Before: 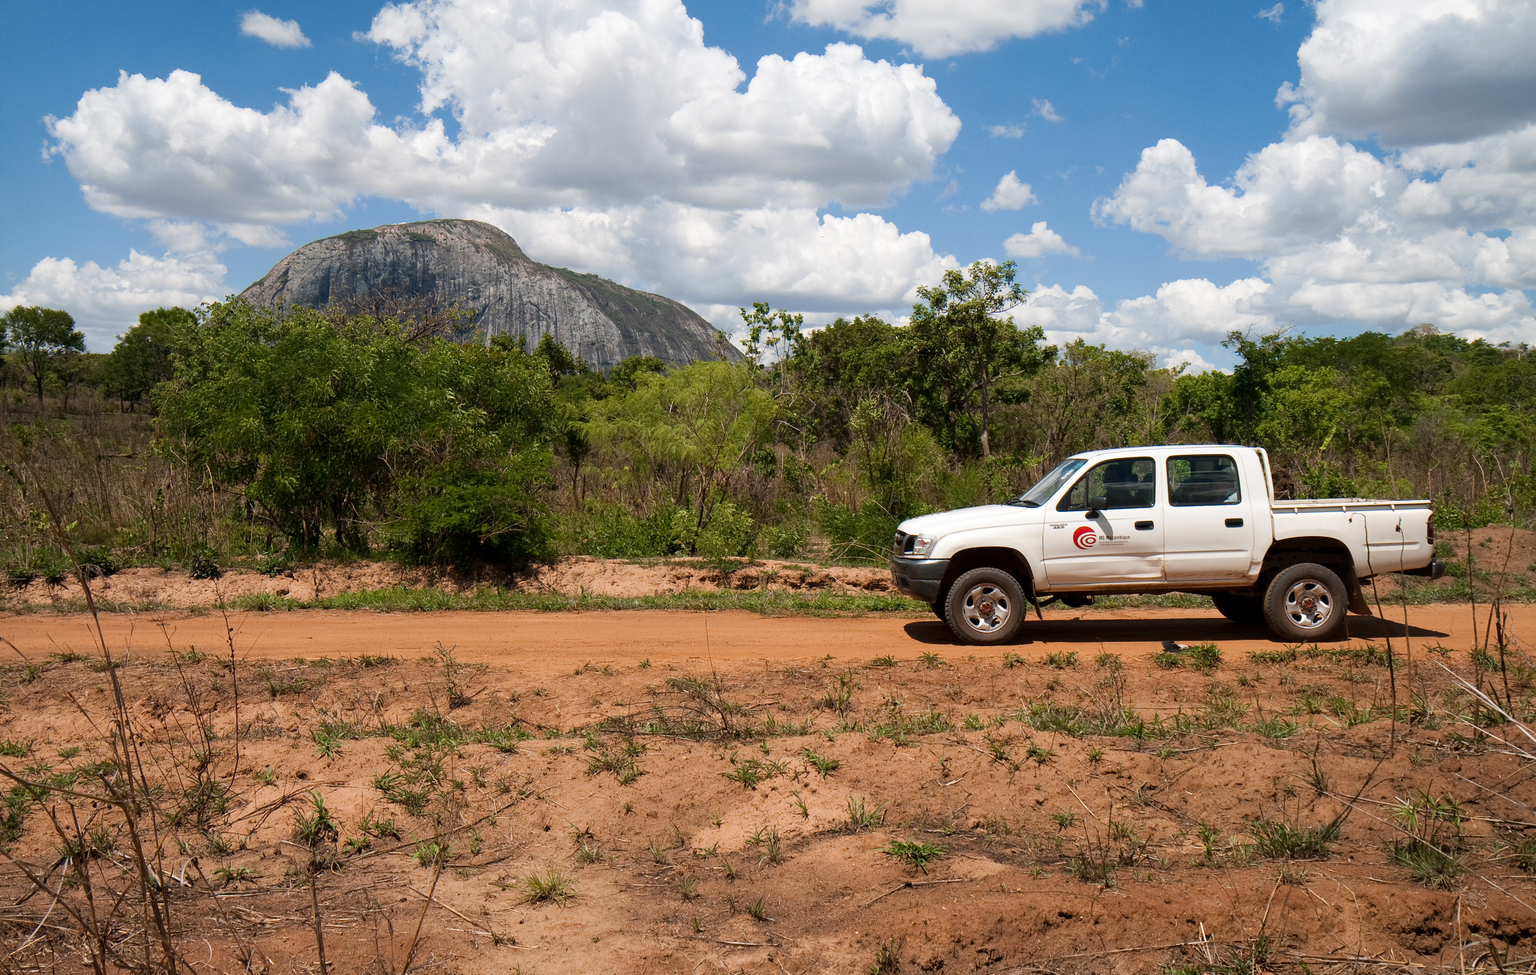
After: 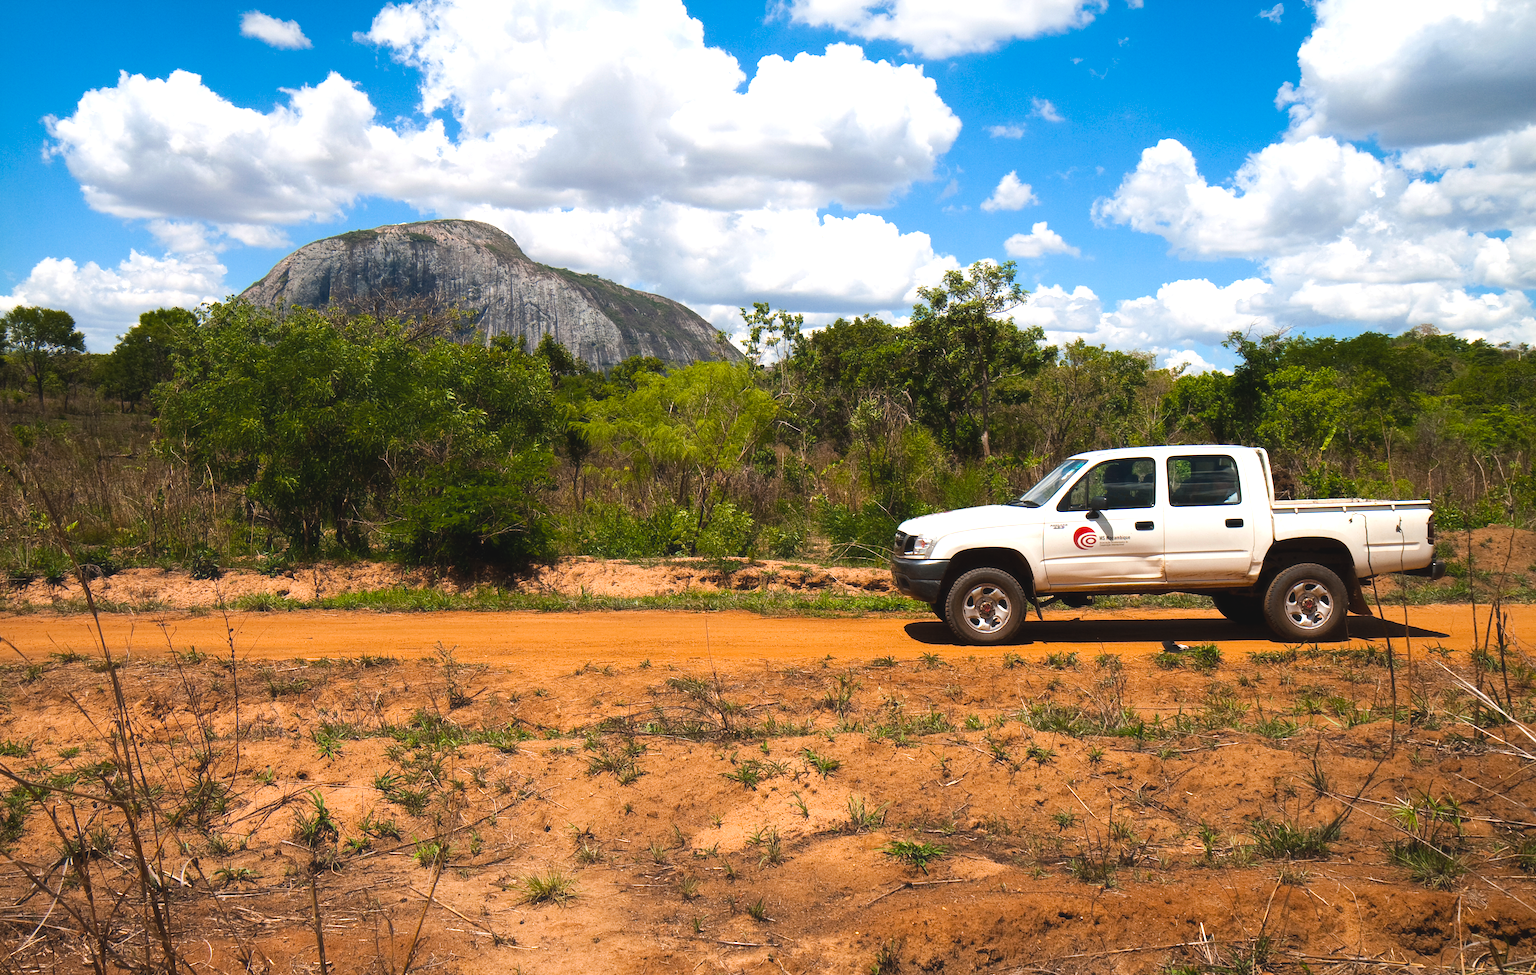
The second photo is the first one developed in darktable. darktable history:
color balance rgb: global offset › luminance 0.782%, linear chroma grading › global chroma 15.039%, perceptual saturation grading › global saturation 0.675%, perceptual brilliance grading › highlights 12.749%, perceptual brilliance grading › mid-tones 8.402%, perceptual brilliance grading › shadows -16.761%, global vibrance 50.158%
haze removal: strength -0.098, compatibility mode true
